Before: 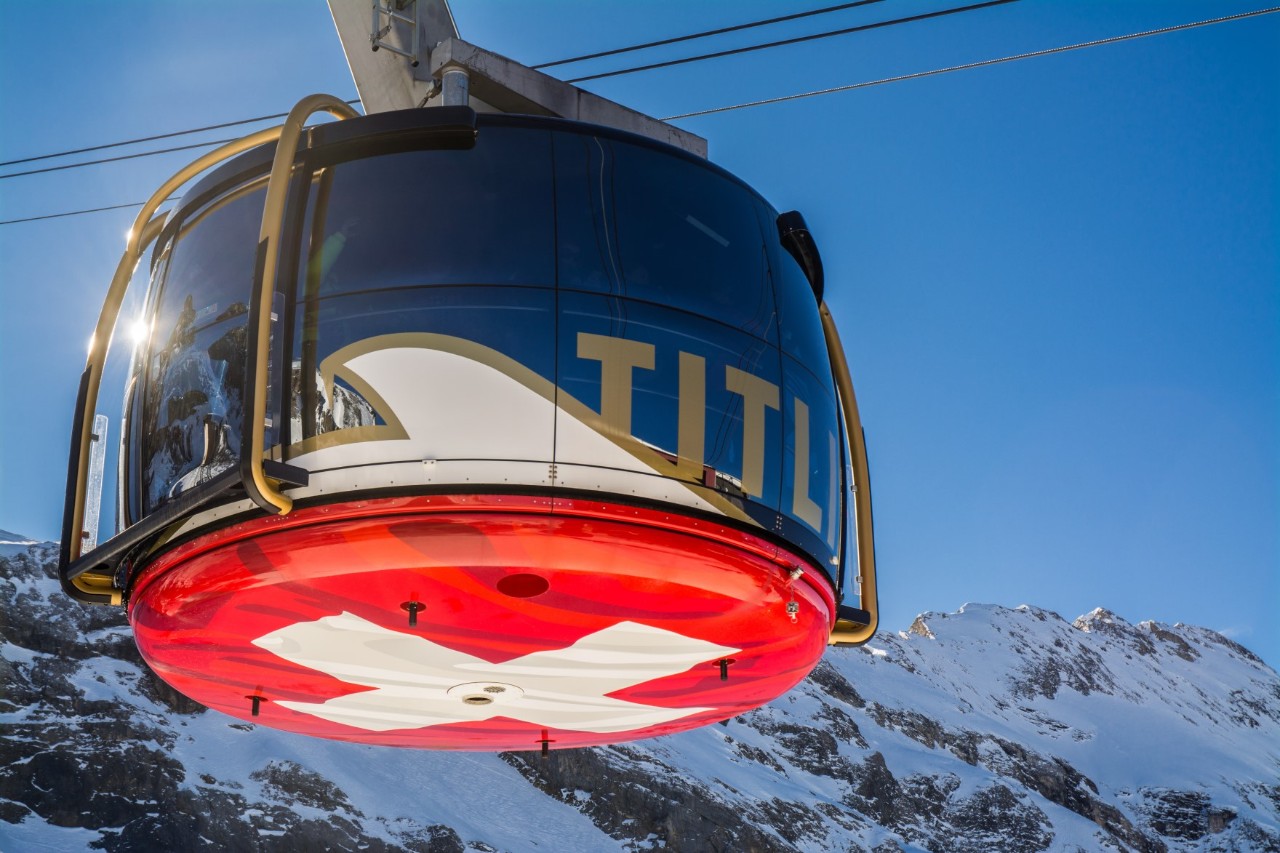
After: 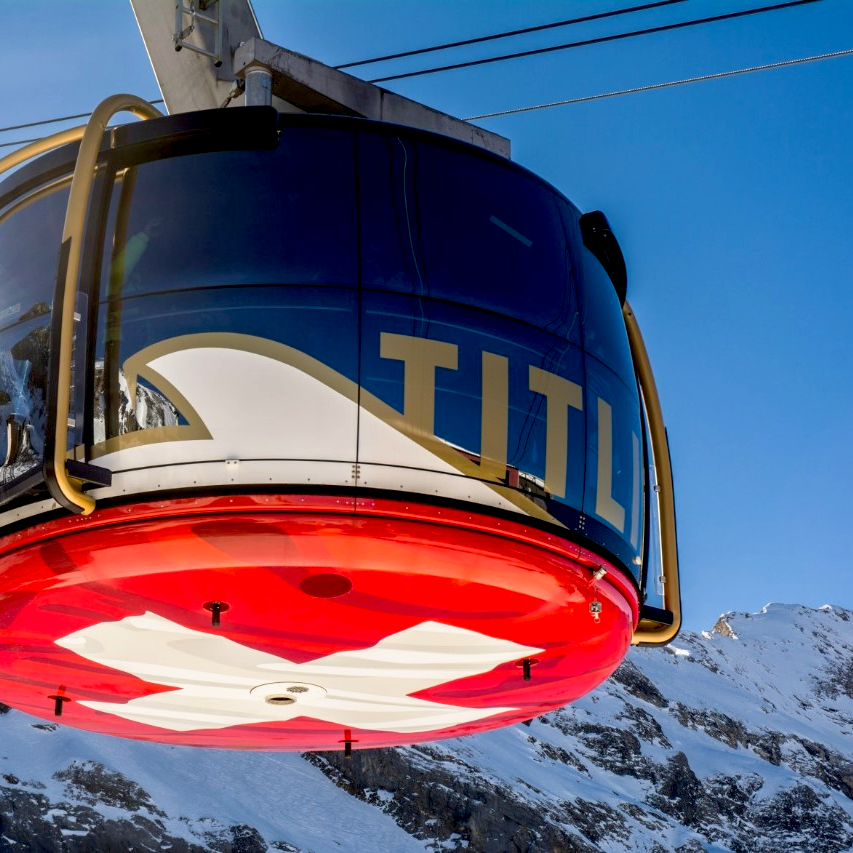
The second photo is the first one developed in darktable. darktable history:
crop and rotate: left 15.446%, right 17.836%
base curve: curves: ch0 [(0.017, 0) (0.425, 0.441) (0.844, 0.933) (1, 1)], preserve colors none
